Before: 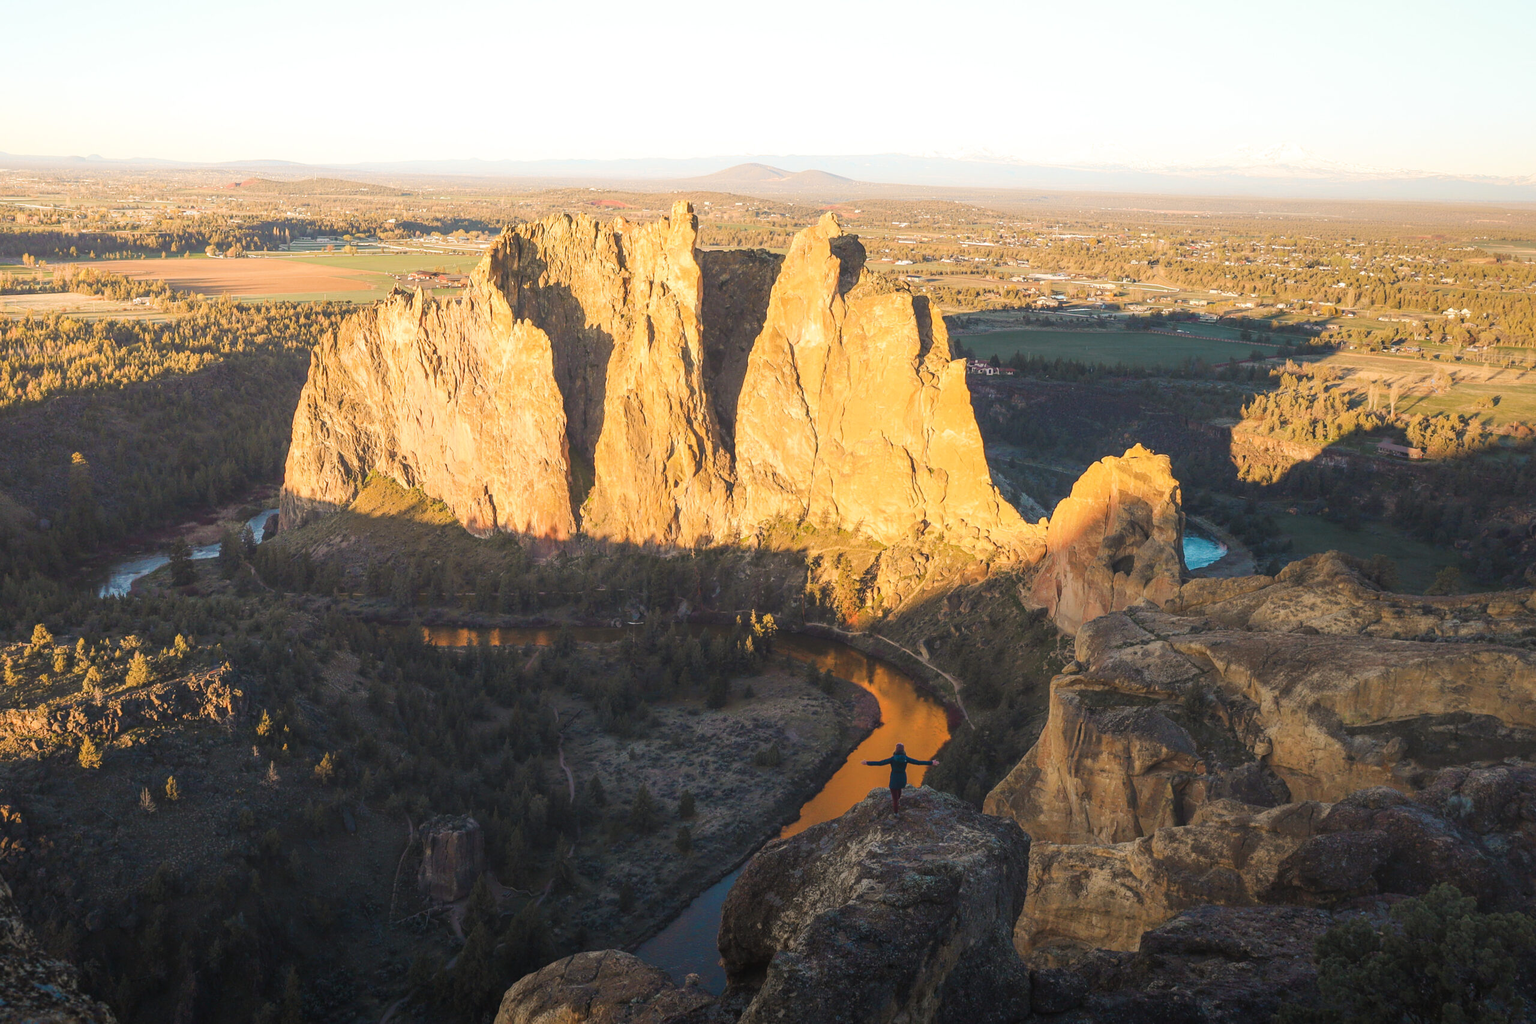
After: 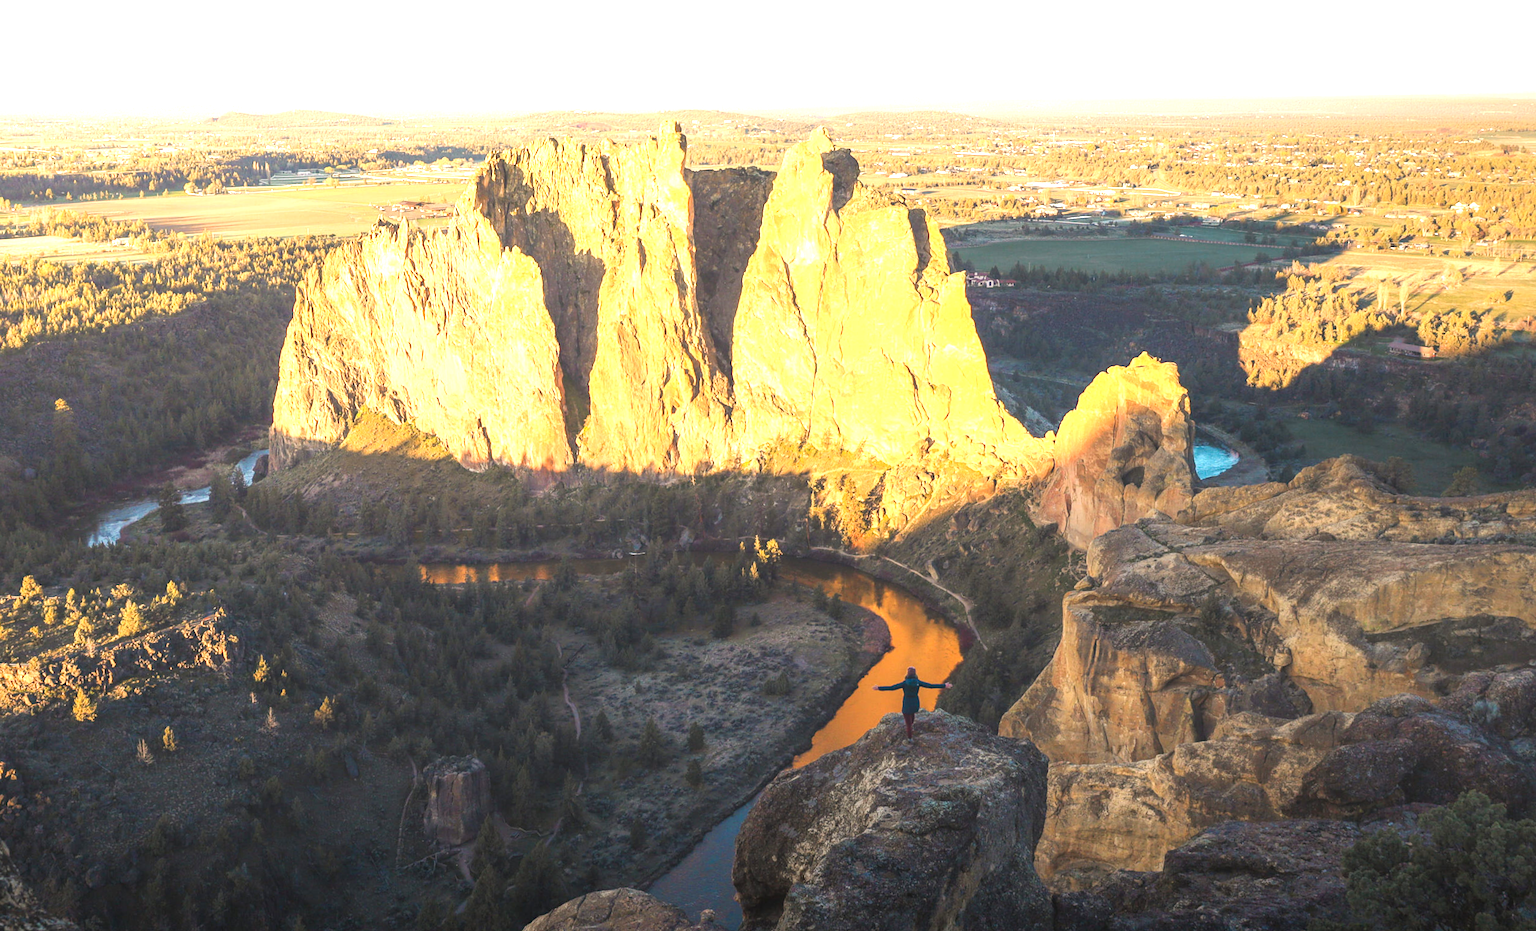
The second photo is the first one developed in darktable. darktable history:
exposure: exposure 0.935 EV, compensate highlight preservation false
rotate and perspective: rotation -2°, crop left 0.022, crop right 0.978, crop top 0.049, crop bottom 0.951
crop and rotate: top 6.25%
white balance: emerald 1
